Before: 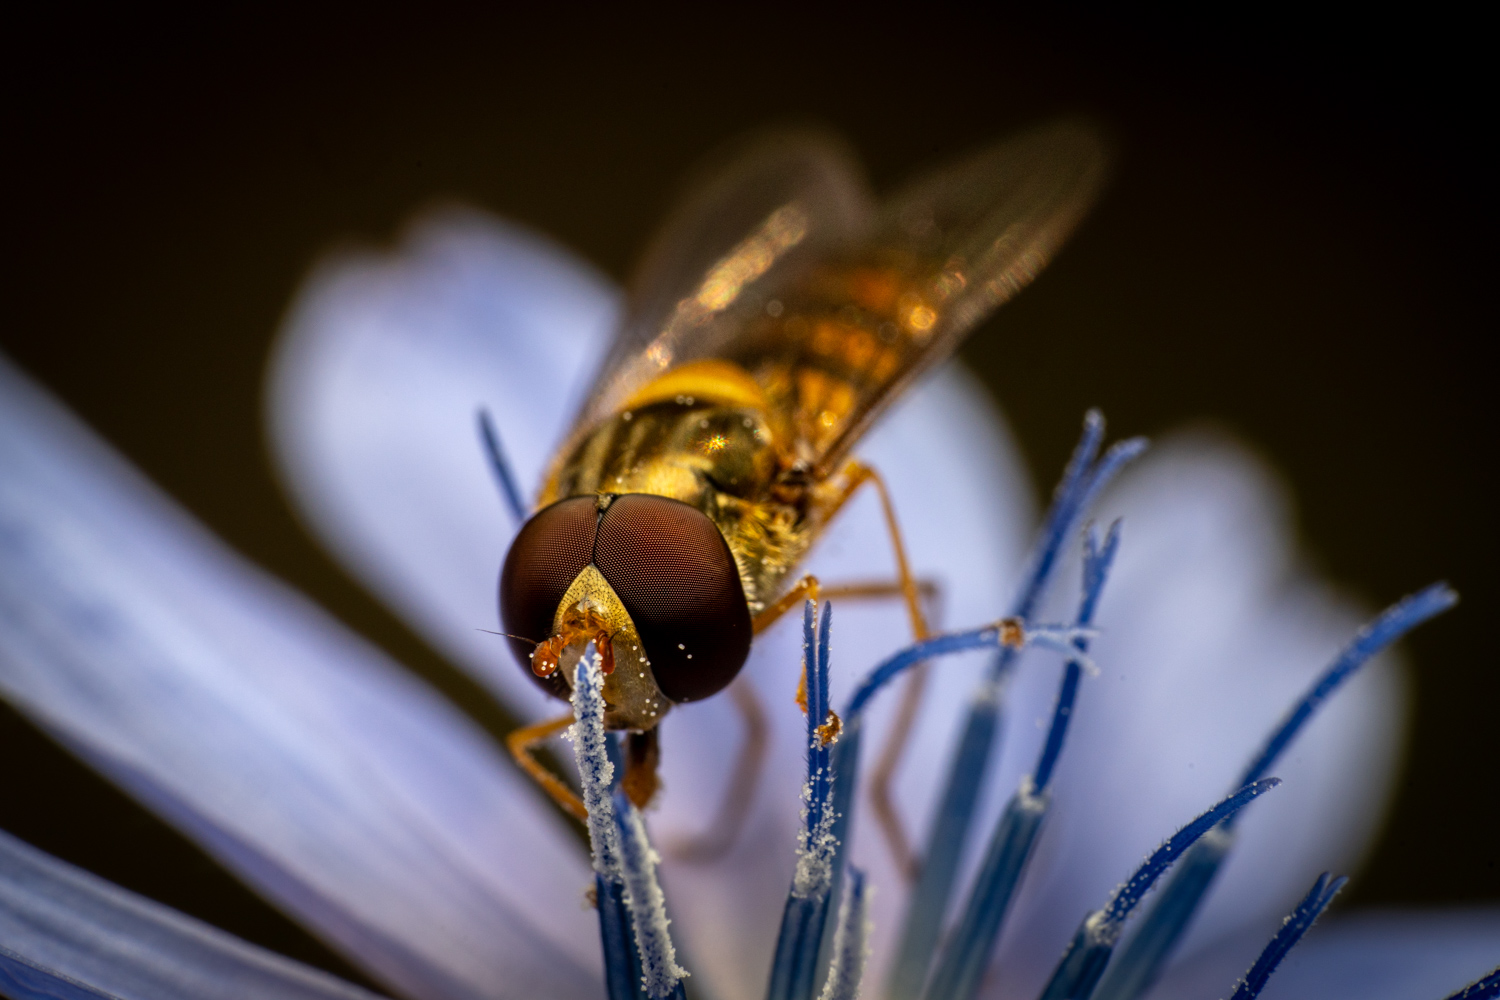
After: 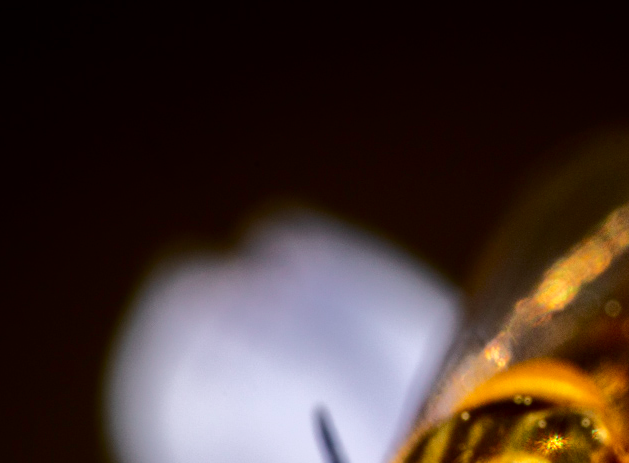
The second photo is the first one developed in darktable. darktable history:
crop and rotate: left 10.817%, top 0.062%, right 47.194%, bottom 53.626%
exposure: exposure -0.04 EV, compensate highlight preservation false
tone curve: curves: ch0 [(0.003, 0) (0.066, 0.023) (0.154, 0.082) (0.281, 0.221) (0.405, 0.389) (0.517, 0.553) (0.716, 0.743) (0.822, 0.882) (1, 1)]; ch1 [(0, 0) (0.164, 0.115) (0.337, 0.332) (0.39, 0.398) (0.464, 0.461) (0.501, 0.5) (0.521, 0.526) (0.571, 0.606) (0.656, 0.677) (0.723, 0.731) (0.811, 0.796) (1, 1)]; ch2 [(0, 0) (0.337, 0.382) (0.464, 0.476) (0.501, 0.502) (0.527, 0.54) (0.556, 0.567) (0.575, 0.606) (0.659, 0.736) (1, 1)], color space Lab, independent channels, preserve colors none
